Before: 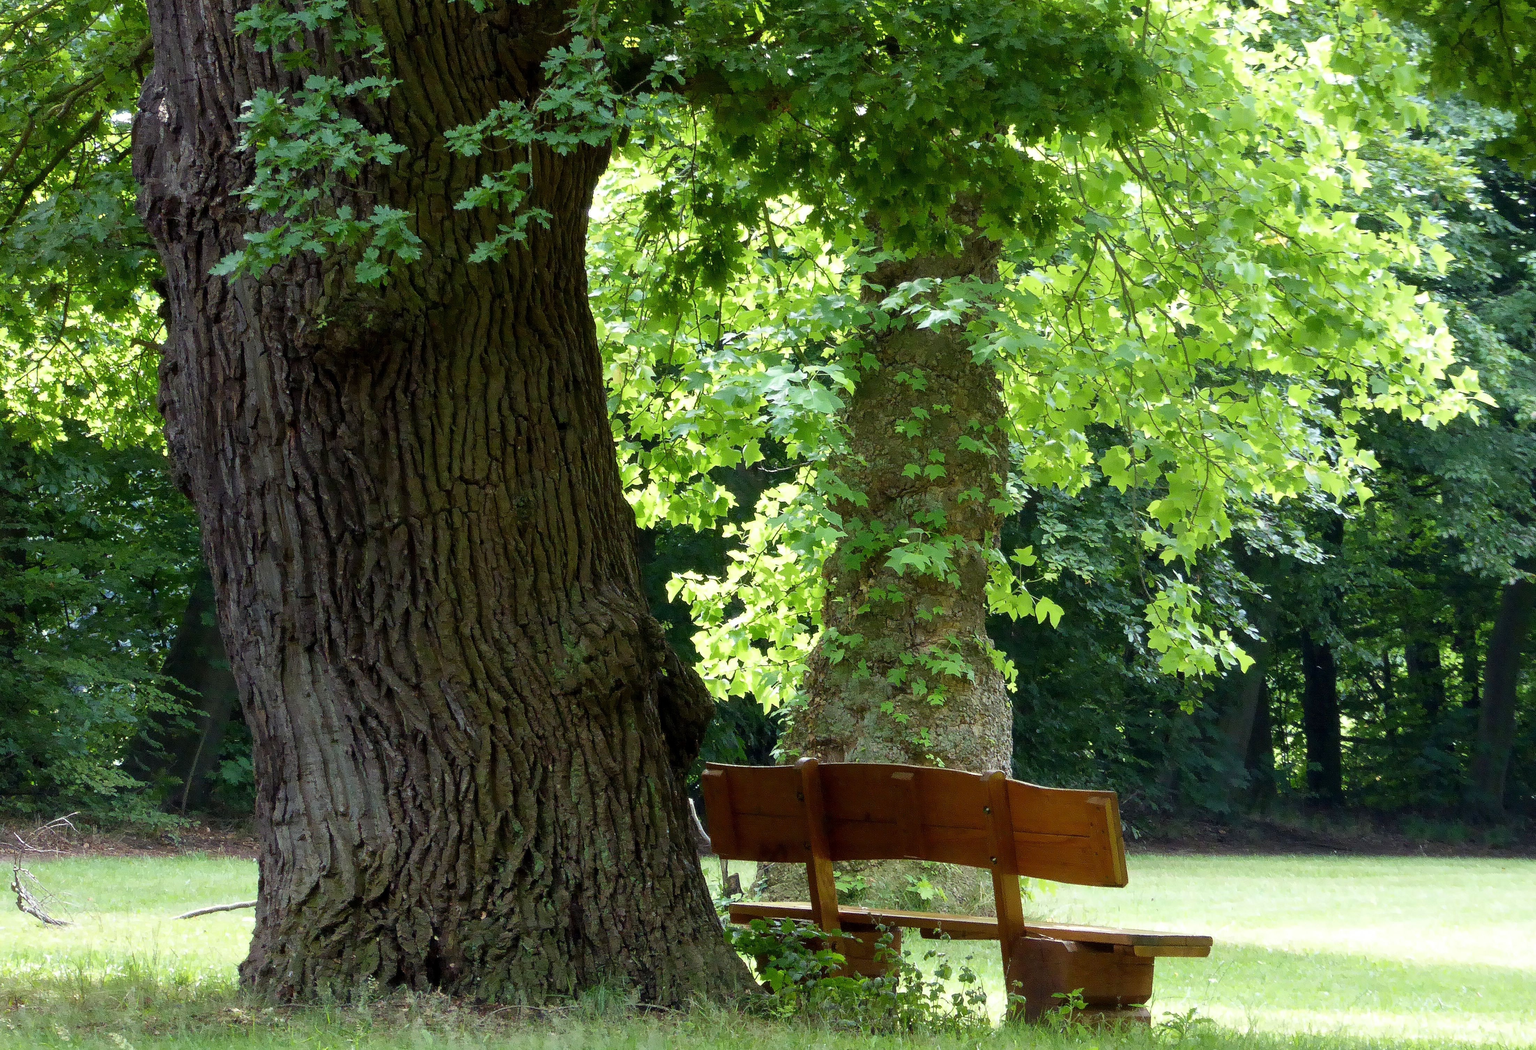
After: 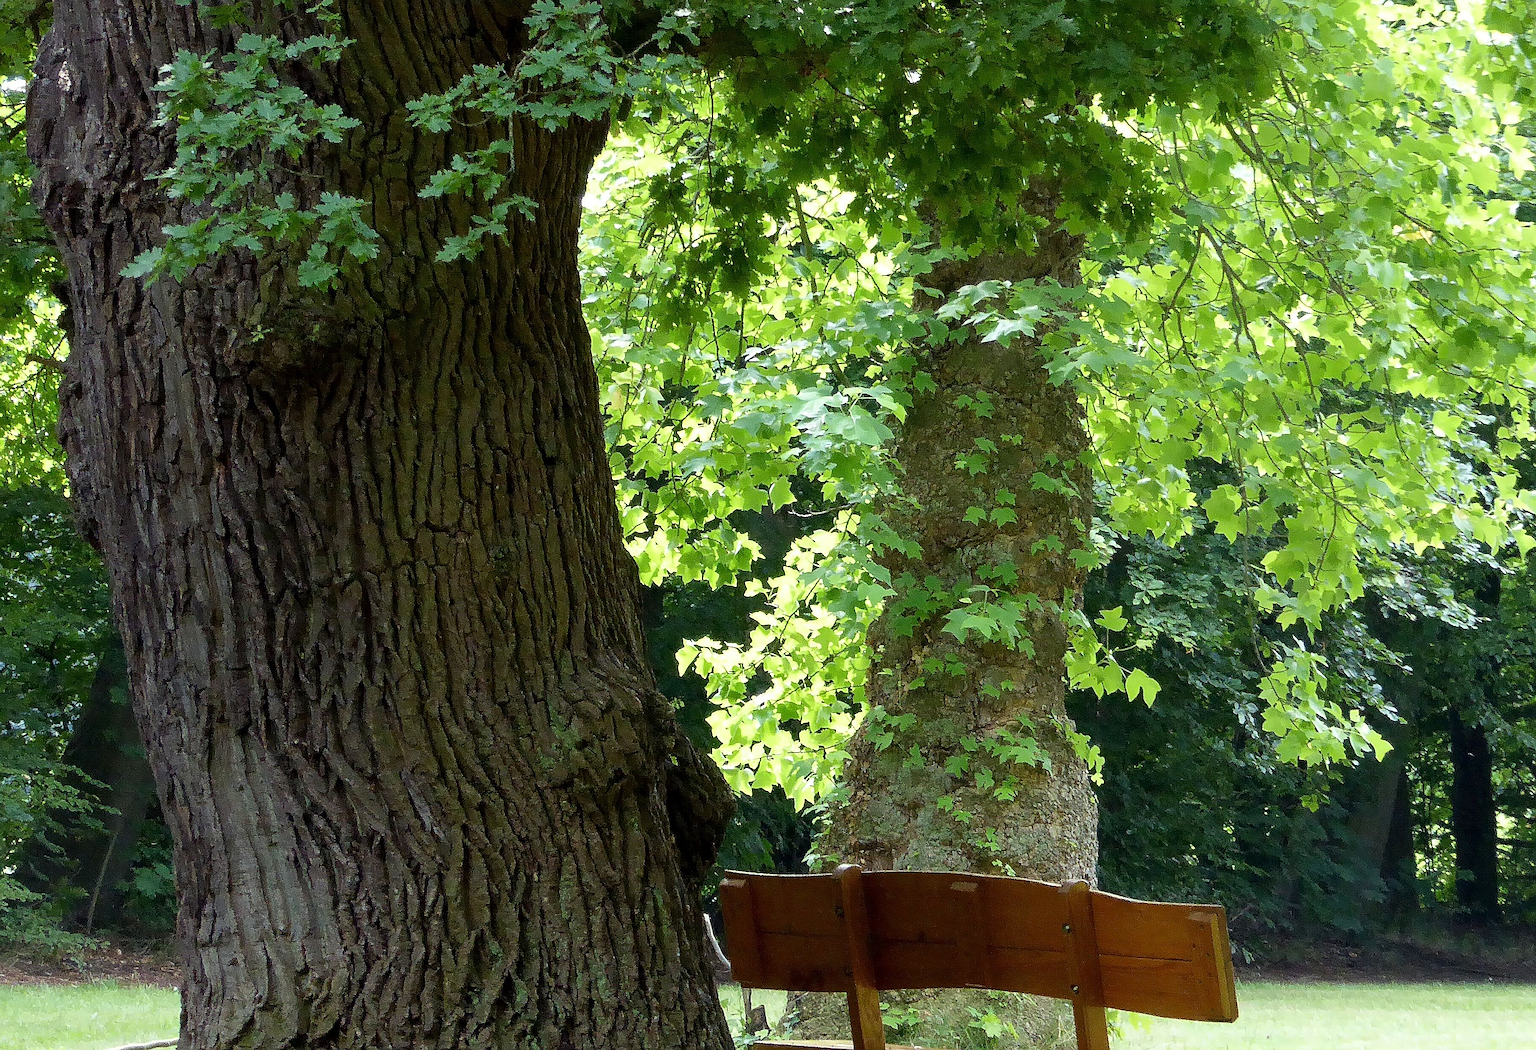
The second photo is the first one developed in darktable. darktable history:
sharpen: on, module defaults
crop and rotate: left 7.196%, top 4.574%, right 10.605%, bottom 13.178%
